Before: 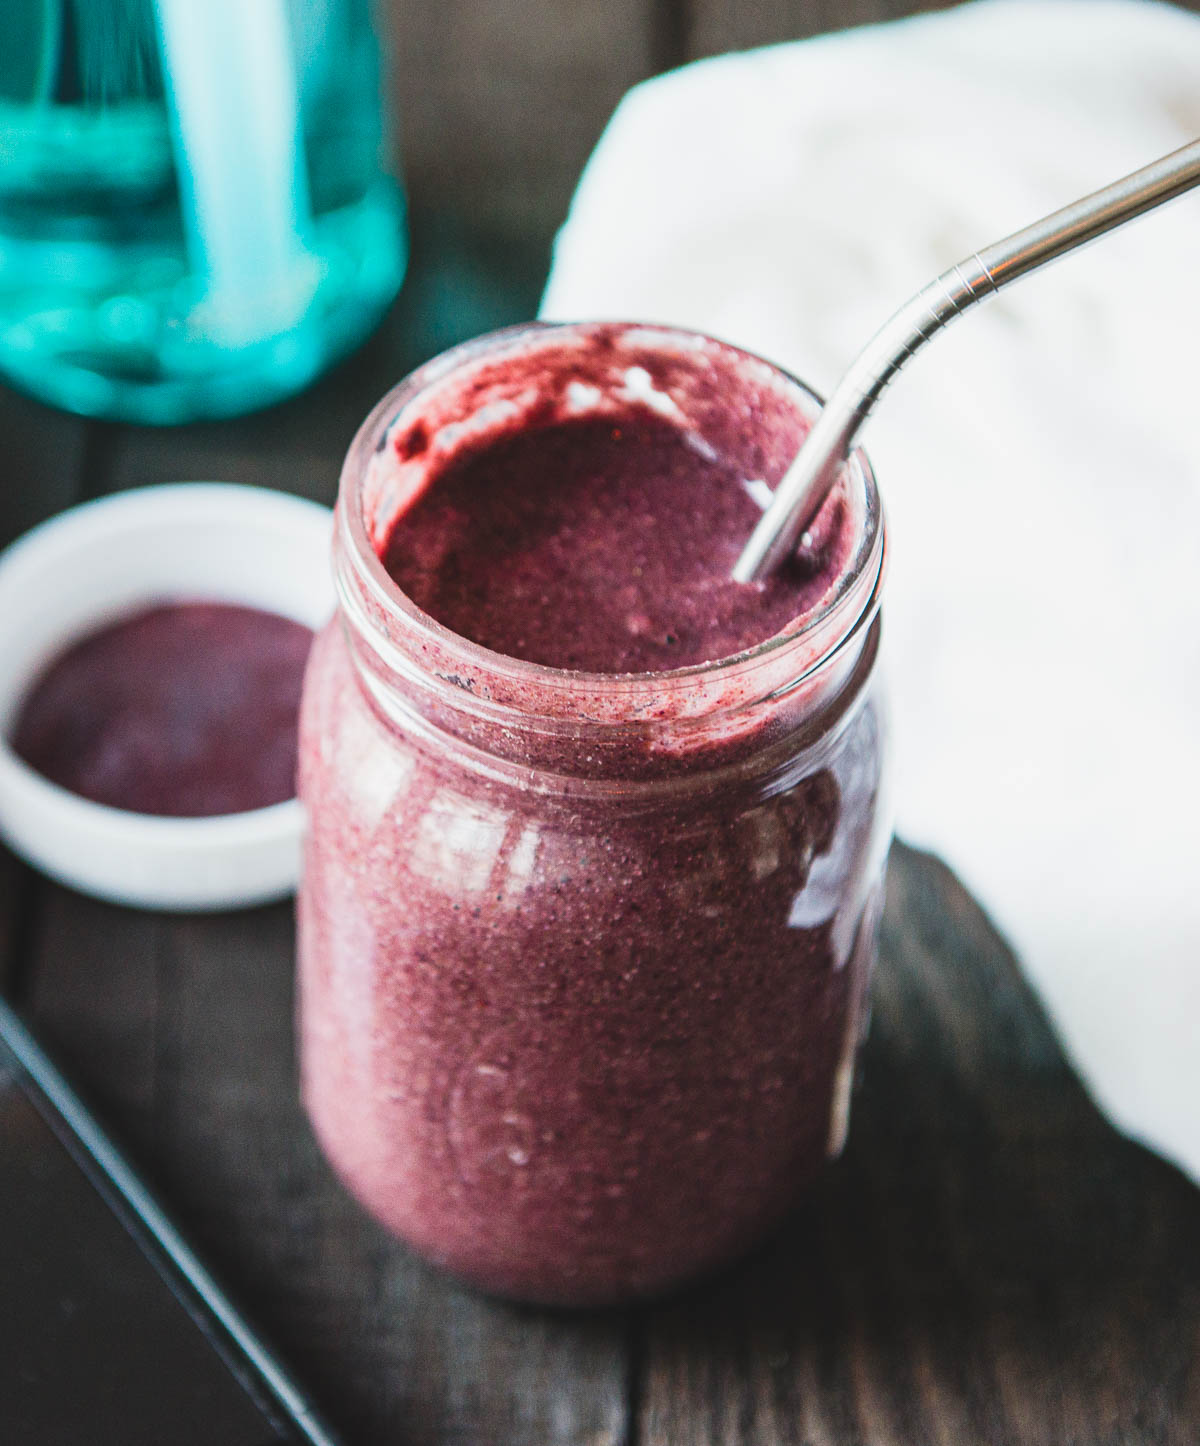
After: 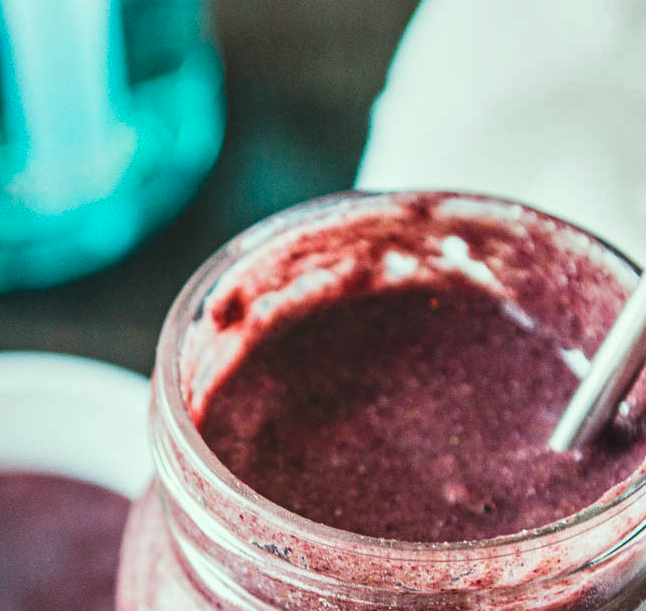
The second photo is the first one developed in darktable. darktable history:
shadows and highlights: radius 108.52, shadows 23.73, highlights -59.32, low approximation 0.01, soften with gaussian
local contrast: on, module defaults
color correction: highlights a* -8, highlights b* 3.1
crop: left 15.306%, top 9.065%, right 30.789%, bottom 48.638%
